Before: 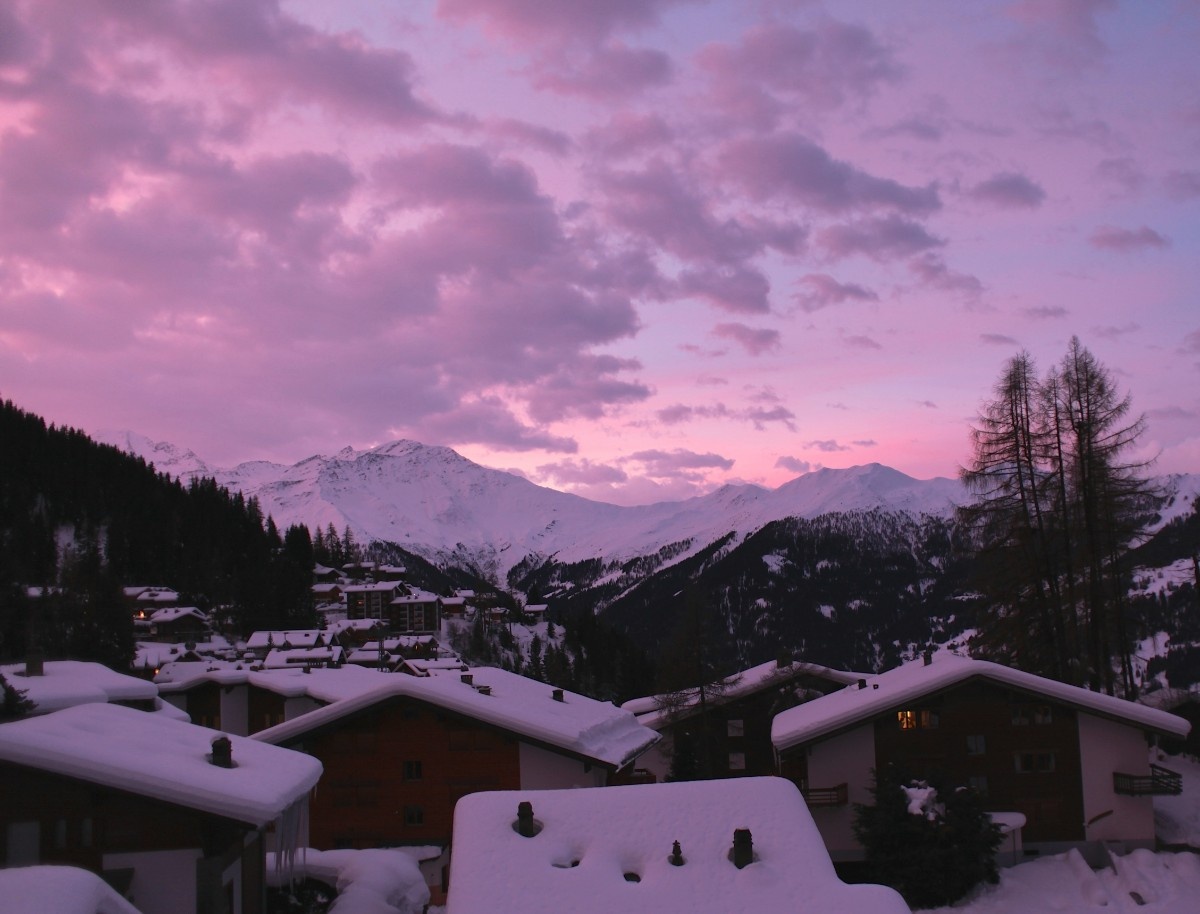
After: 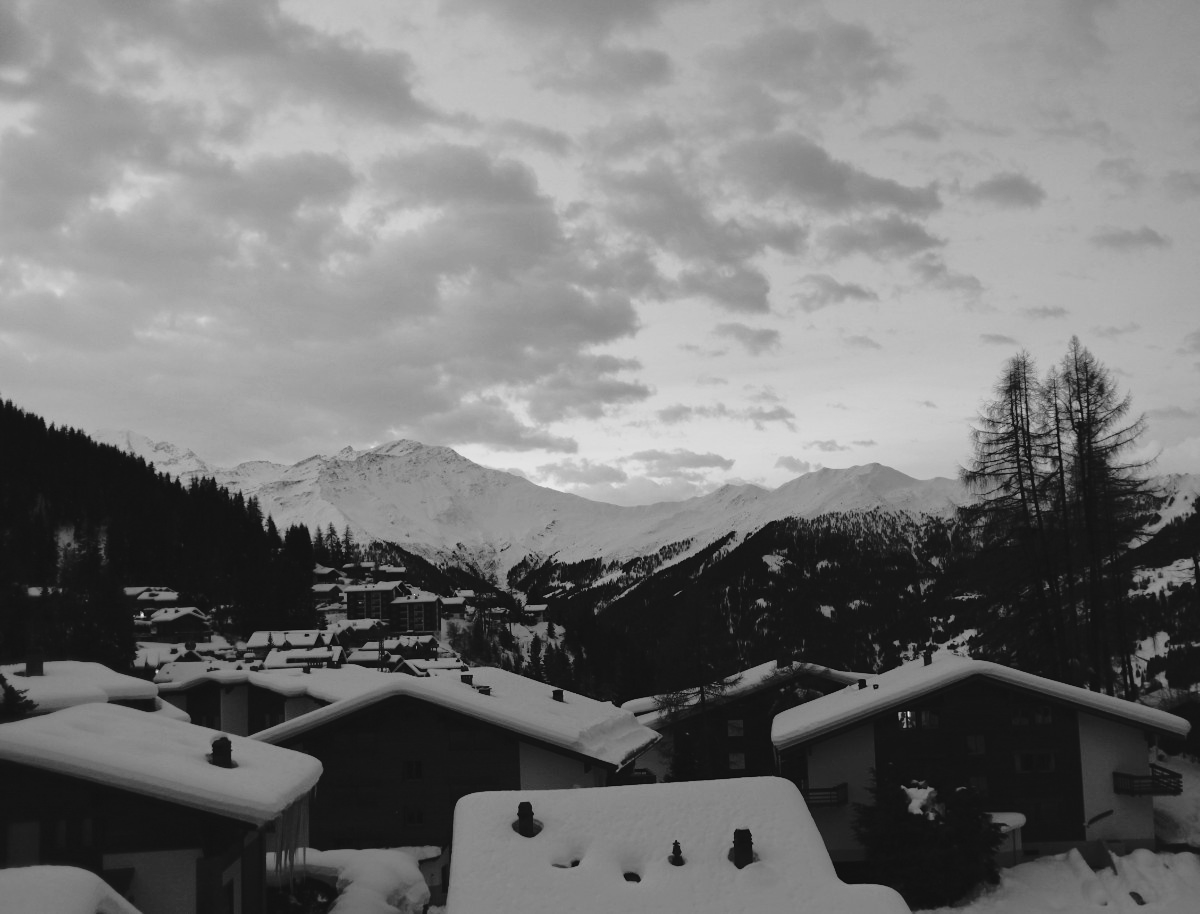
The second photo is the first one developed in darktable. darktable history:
base curve: curves: ch0 [(0, 0) (0.989, 0.992)], preserve colors none
color balance: contrast -0.5%
tone curve: curves: ch0 [(0, 0.029) (0.168, 0.142) (0.359, 0.44) (0.469, 0.544) (0.634, 0.722) (0.858, 0.903) (1, 0.968)]; ch1 [(0, 0) (0.437, 0.453) (0.472, 0.47) (0.502, 0.502) (0.54, 0.534) (0.57, 0.592) (0.618, 0.66) (0.699, 0.749) (0.859, 0.919) (1, 1)]; ch2 [(0, 0) (0.33, 0.301) (0.421, 0.443) (0.476, 0.498) (0.505, 0.503) (0.547, 0.557) (0.586, 0.634) (0.608, 0.676) (1, 1)], color space Lab, independent channels, preserve colors none
monochrome: on, module defaults
